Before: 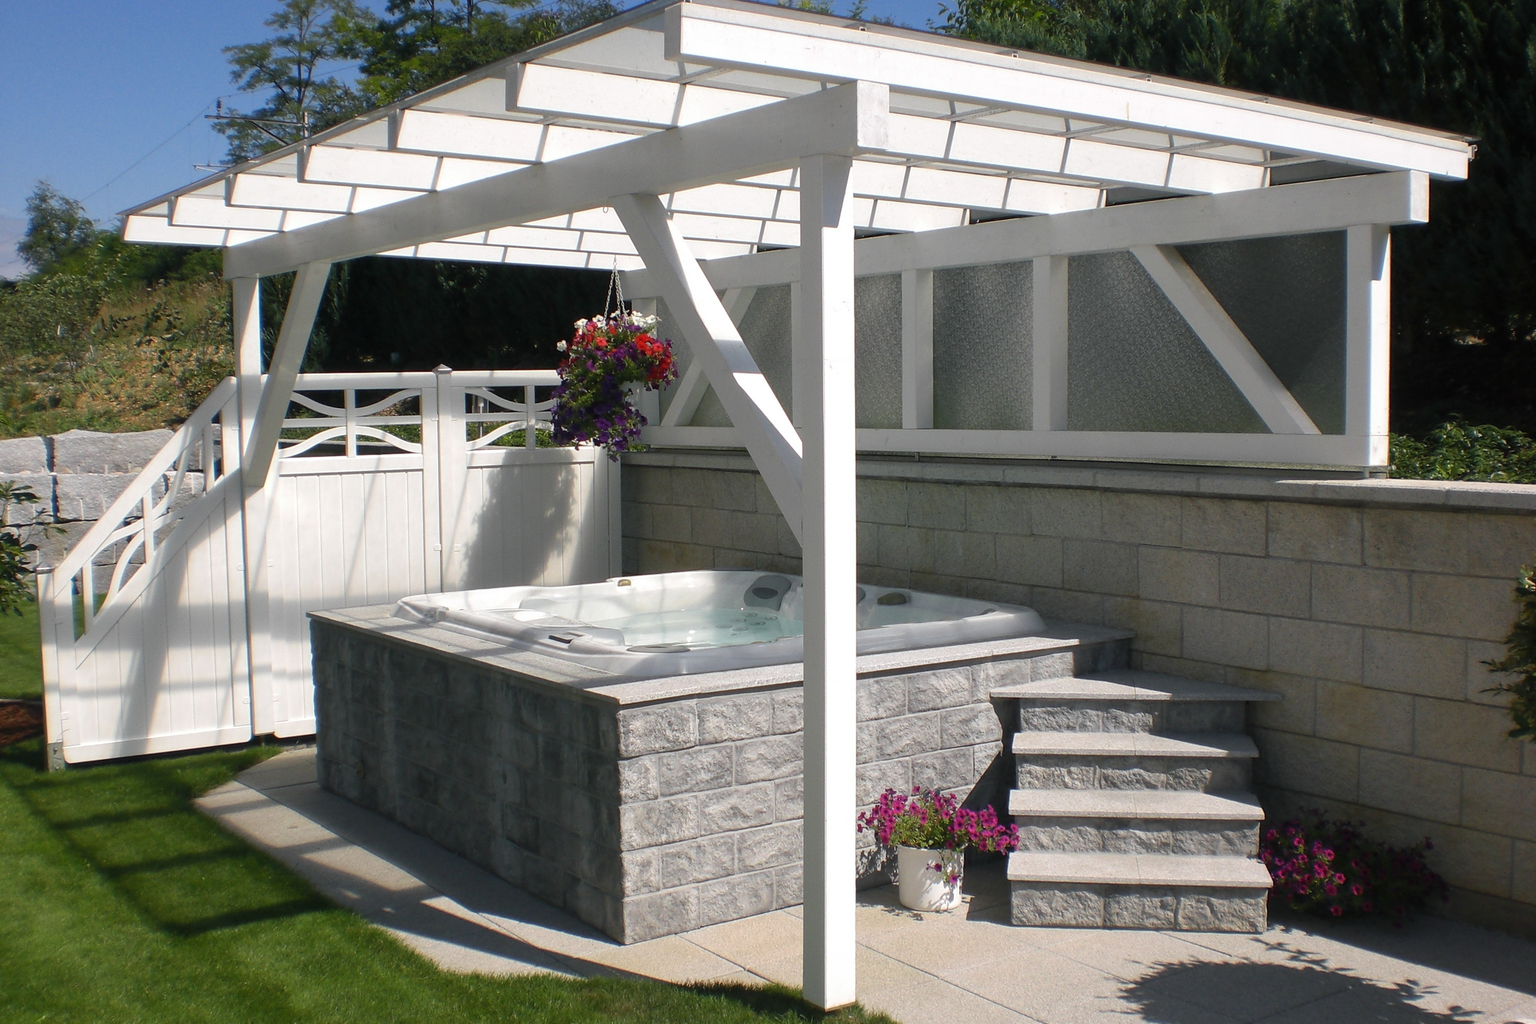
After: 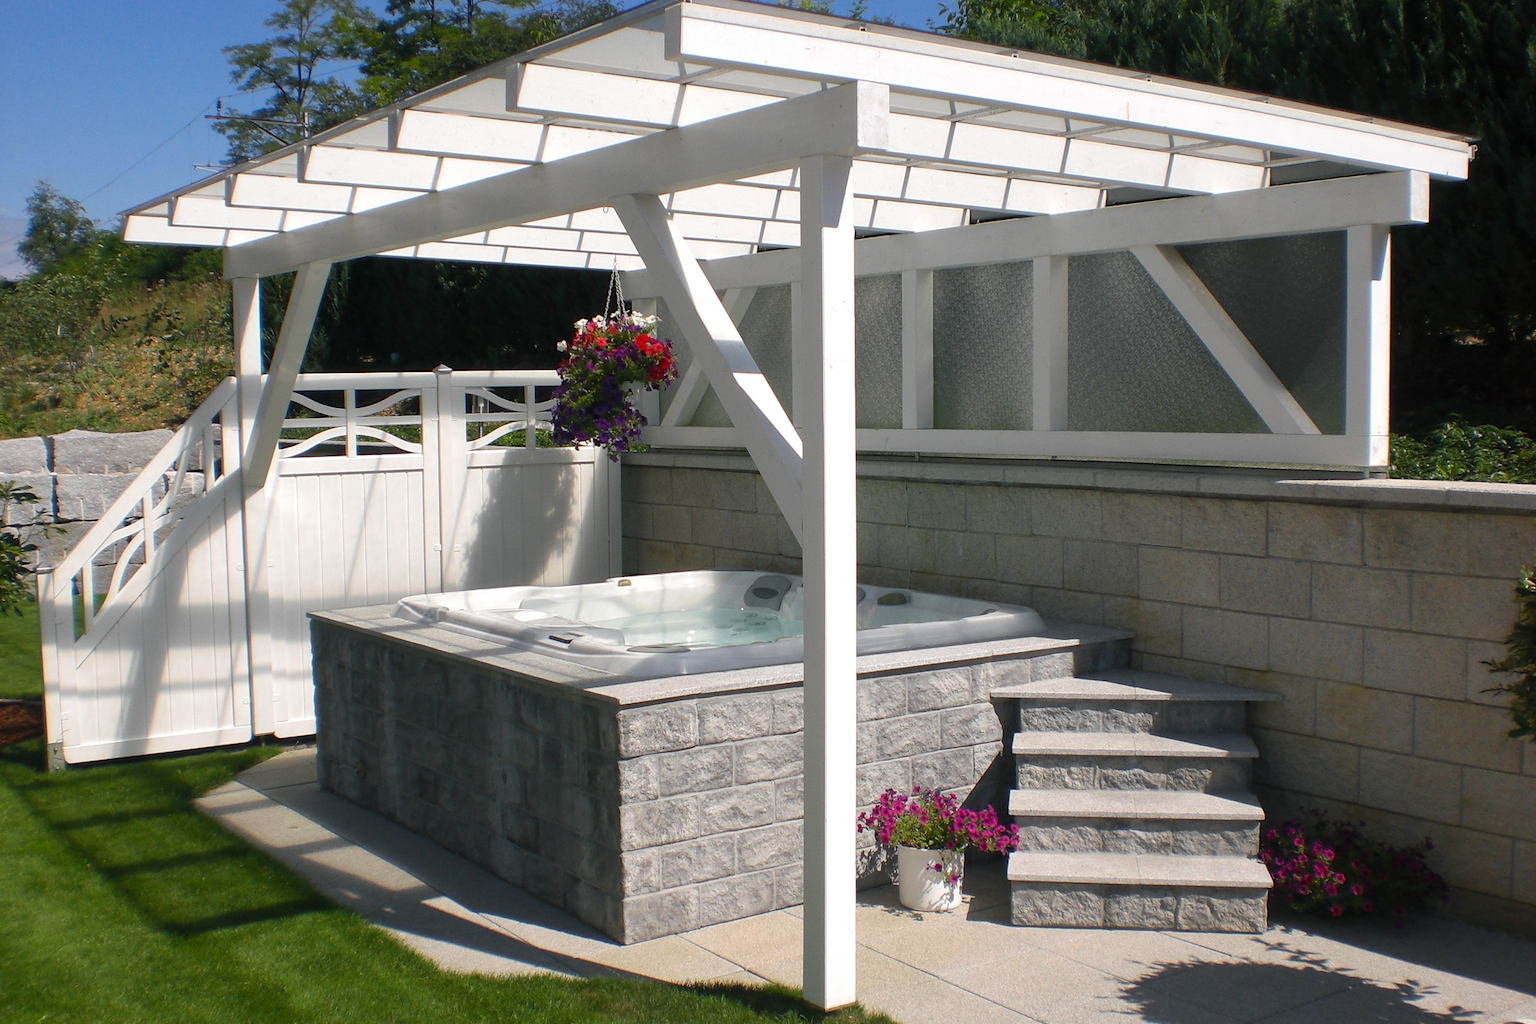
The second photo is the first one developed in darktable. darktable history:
color correction: highlights b* -0.06, saturation 1.12
